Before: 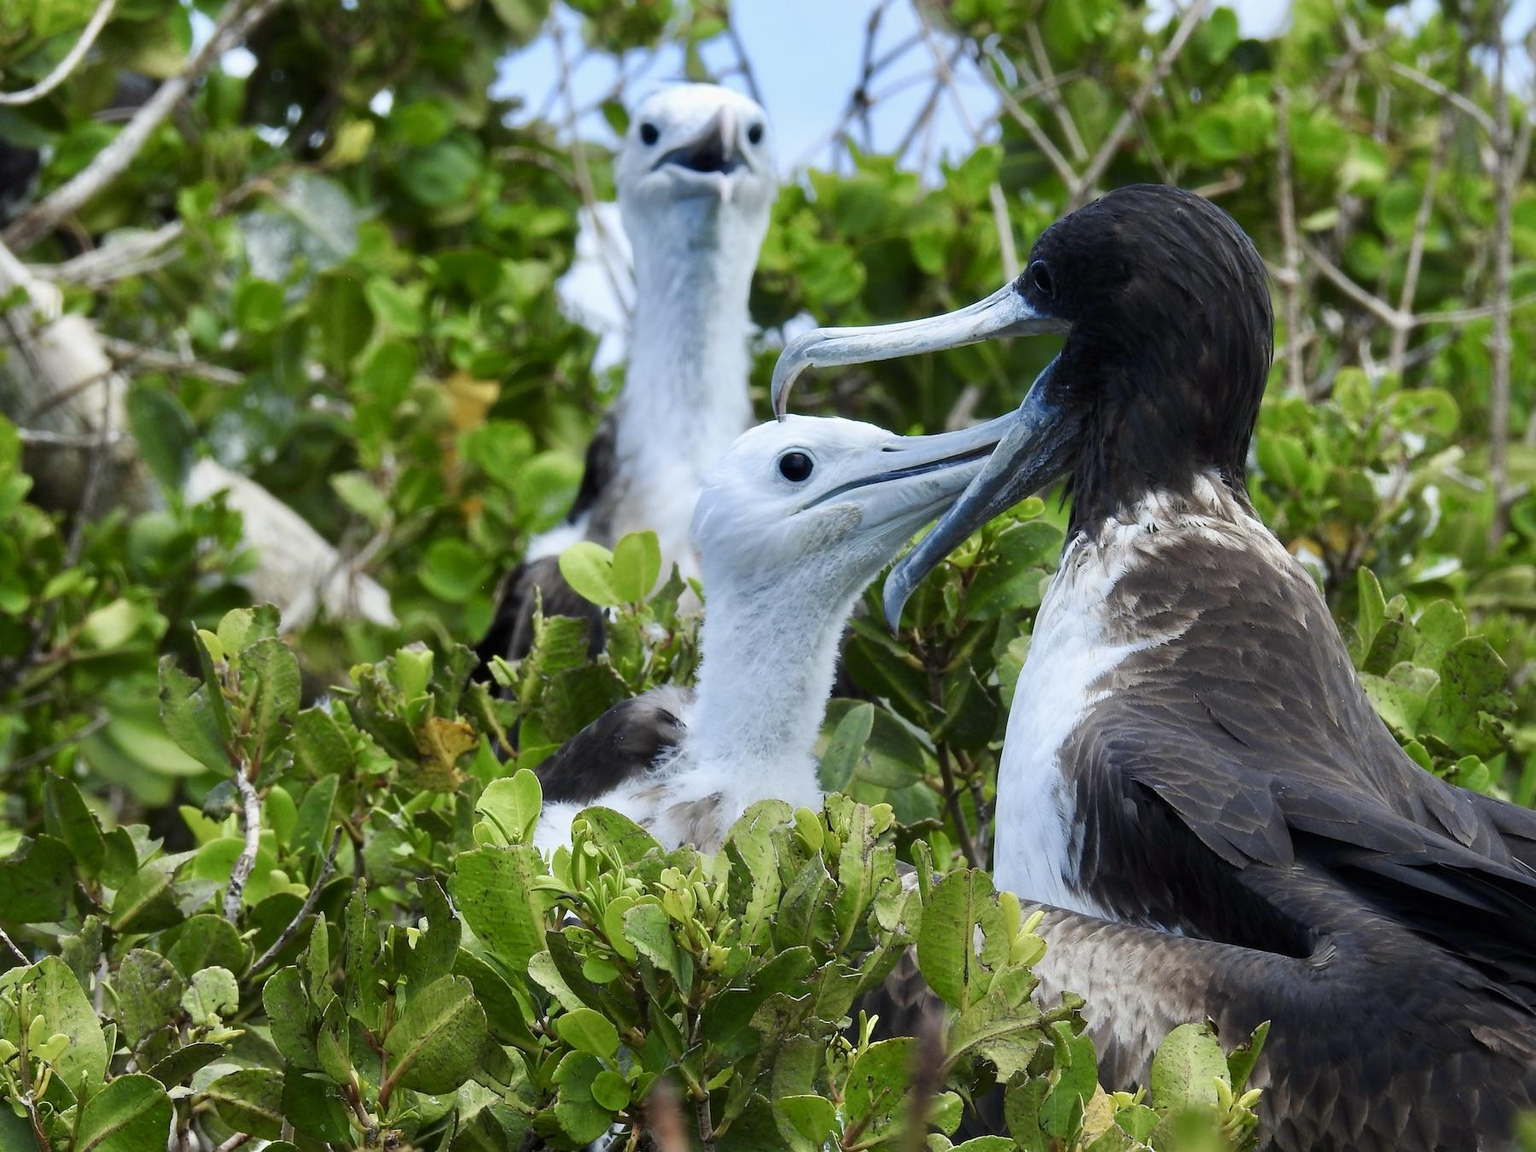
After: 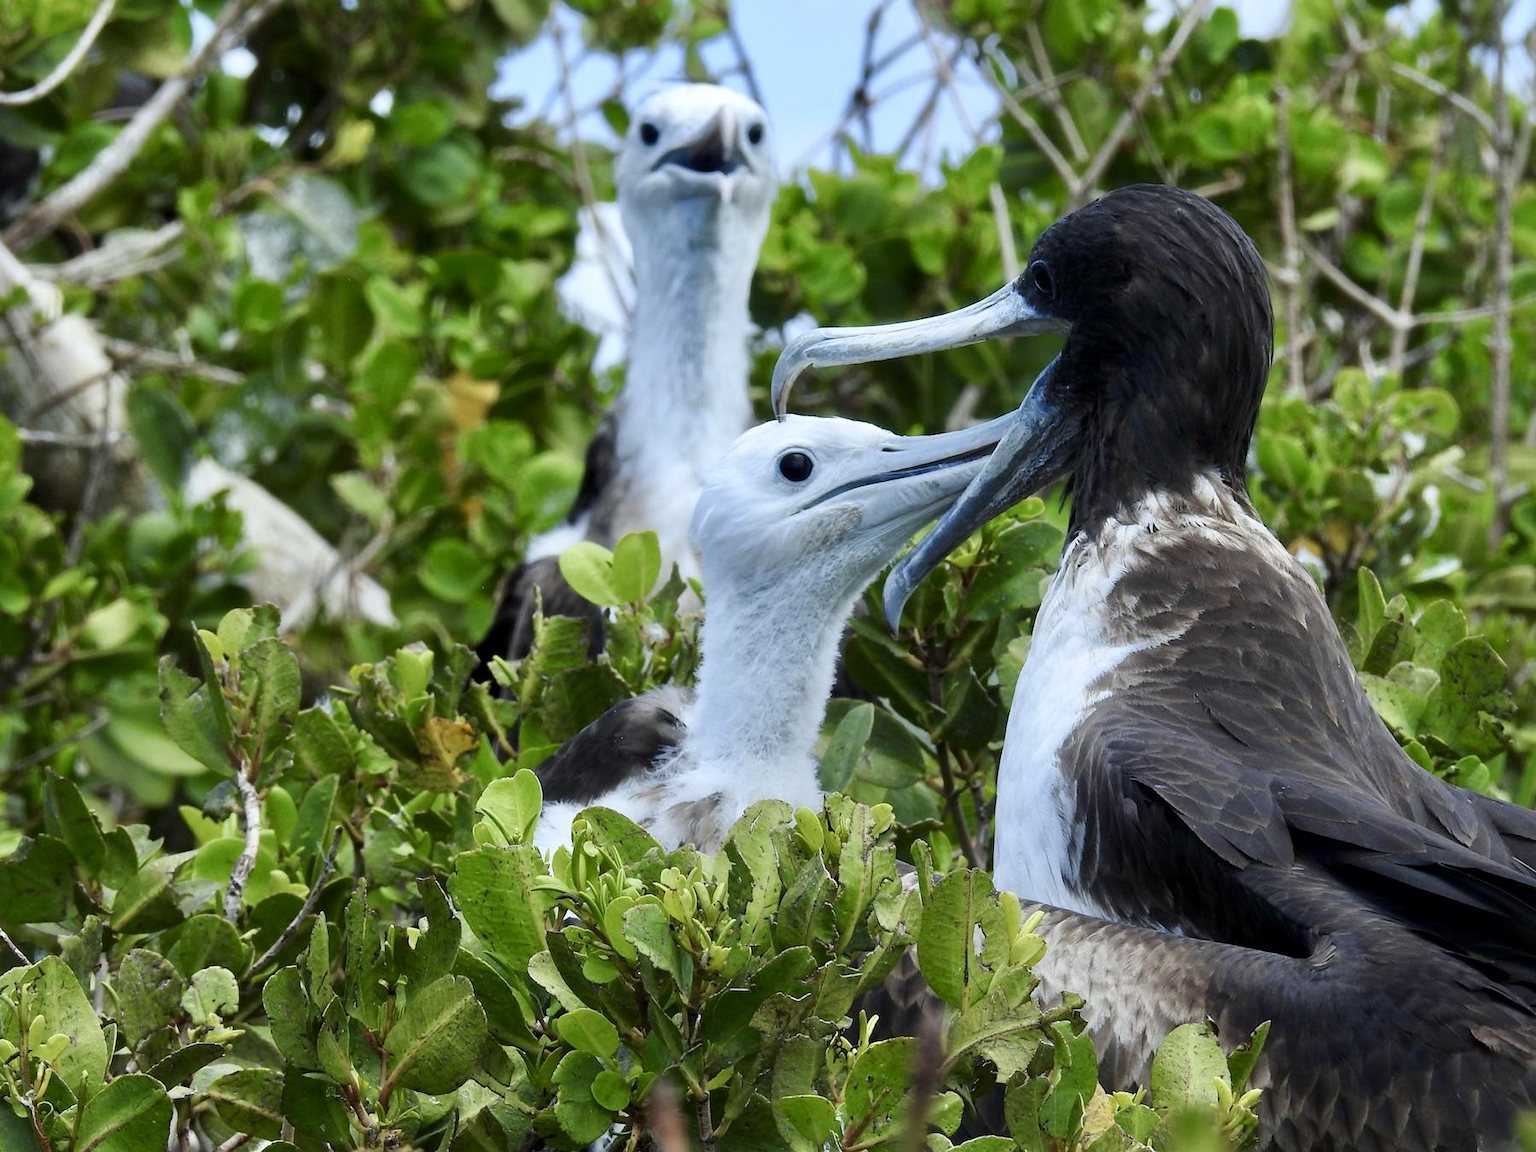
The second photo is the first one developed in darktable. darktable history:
white balance: red 0.986, blue 1.01
local contrast: mode bilateral grid, contrast 20, coarseness 50, detail 120%, midtone range 0.2
